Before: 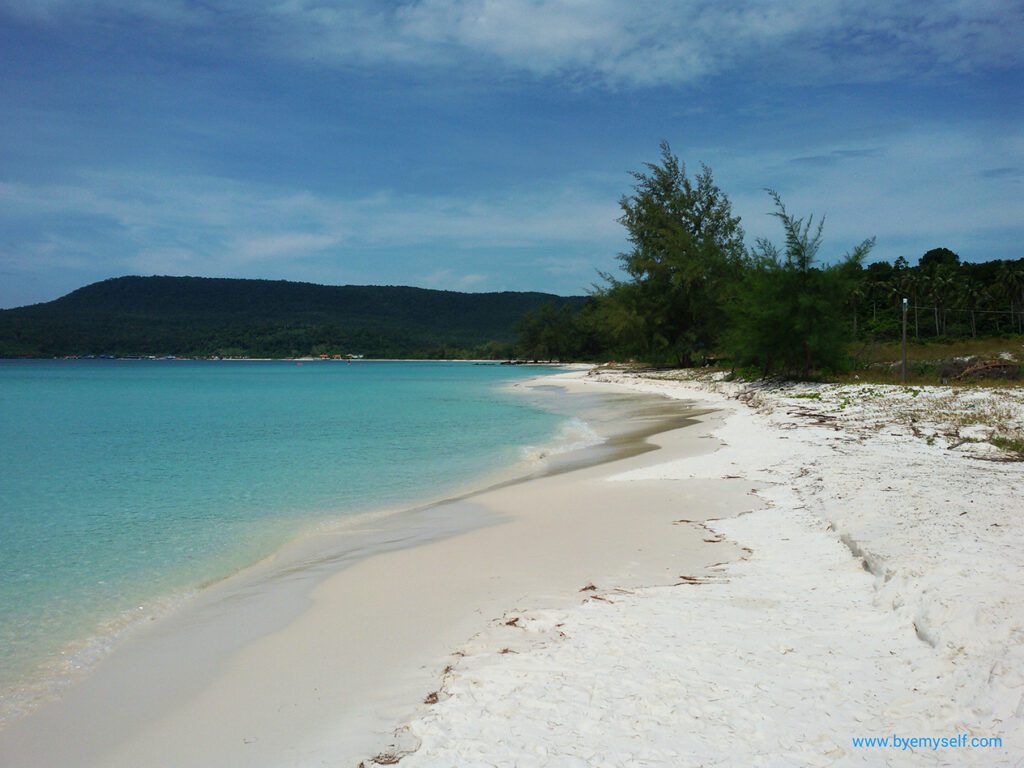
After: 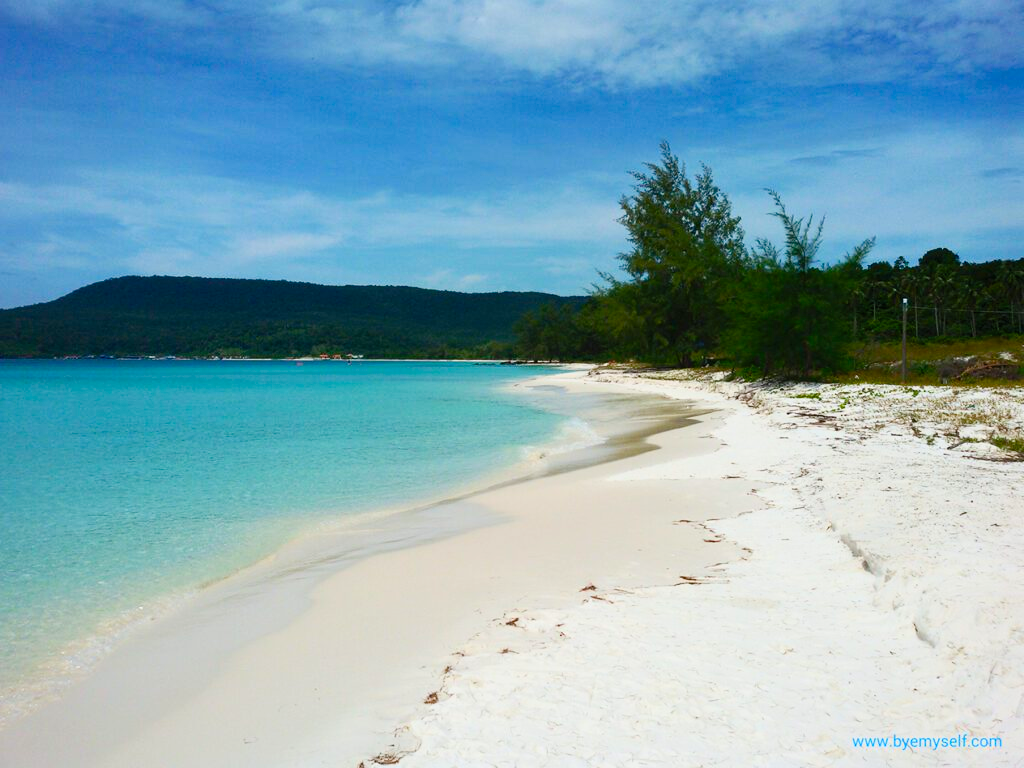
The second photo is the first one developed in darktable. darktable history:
contrast brightness saturation: contrast 0.2, brightness 0.15, saturation 0.14
color balance rgb: perceptual saturation grading › global saturation 20%, perceptual saturation grading › highlights -25%, perceptual saturation grading › shadows 50%
